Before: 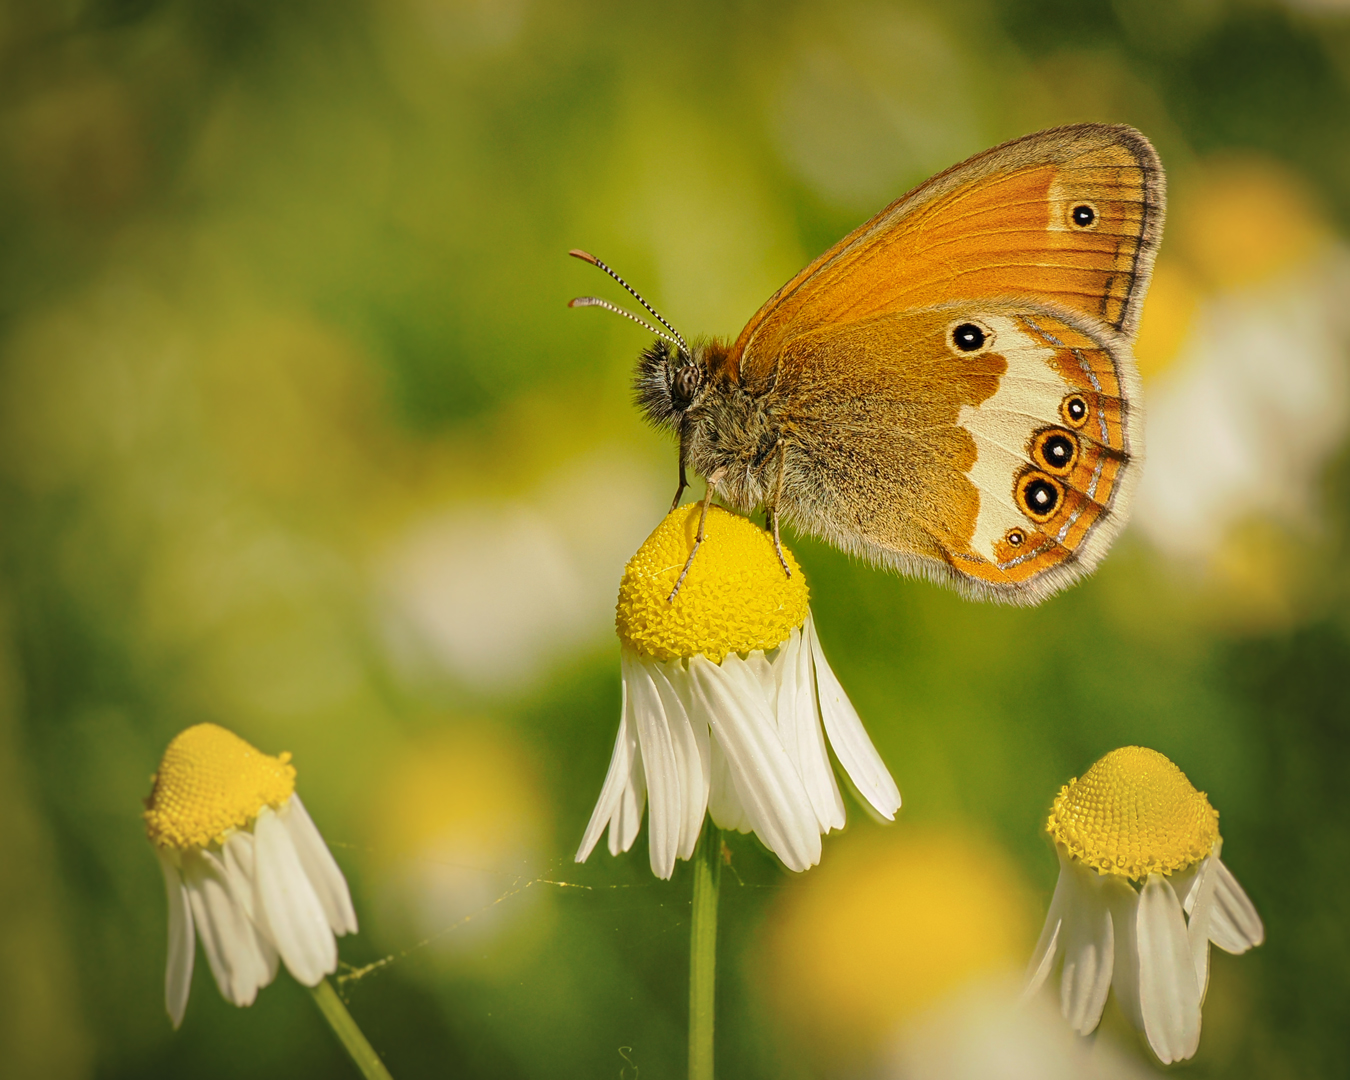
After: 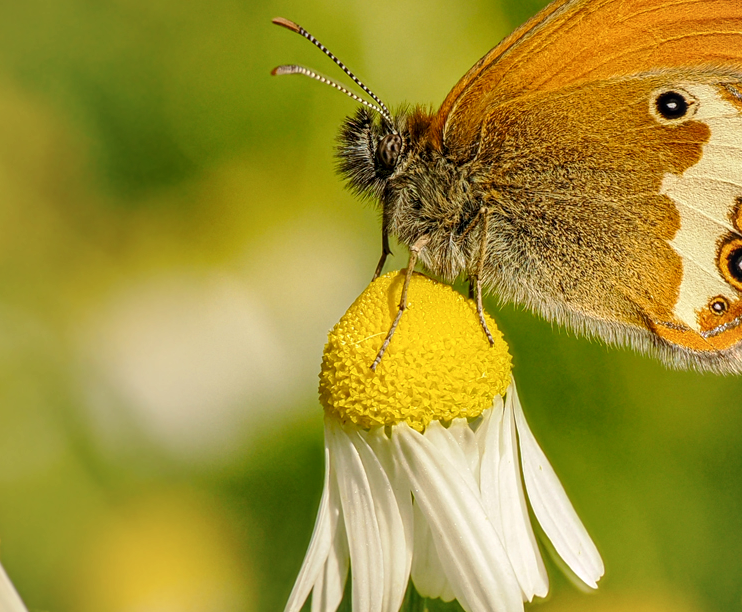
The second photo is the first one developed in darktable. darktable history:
crop and rotate: left 22.039%, top 21.554%, right 22.958%, bottom 21.753%
local contrast: detail 130%
